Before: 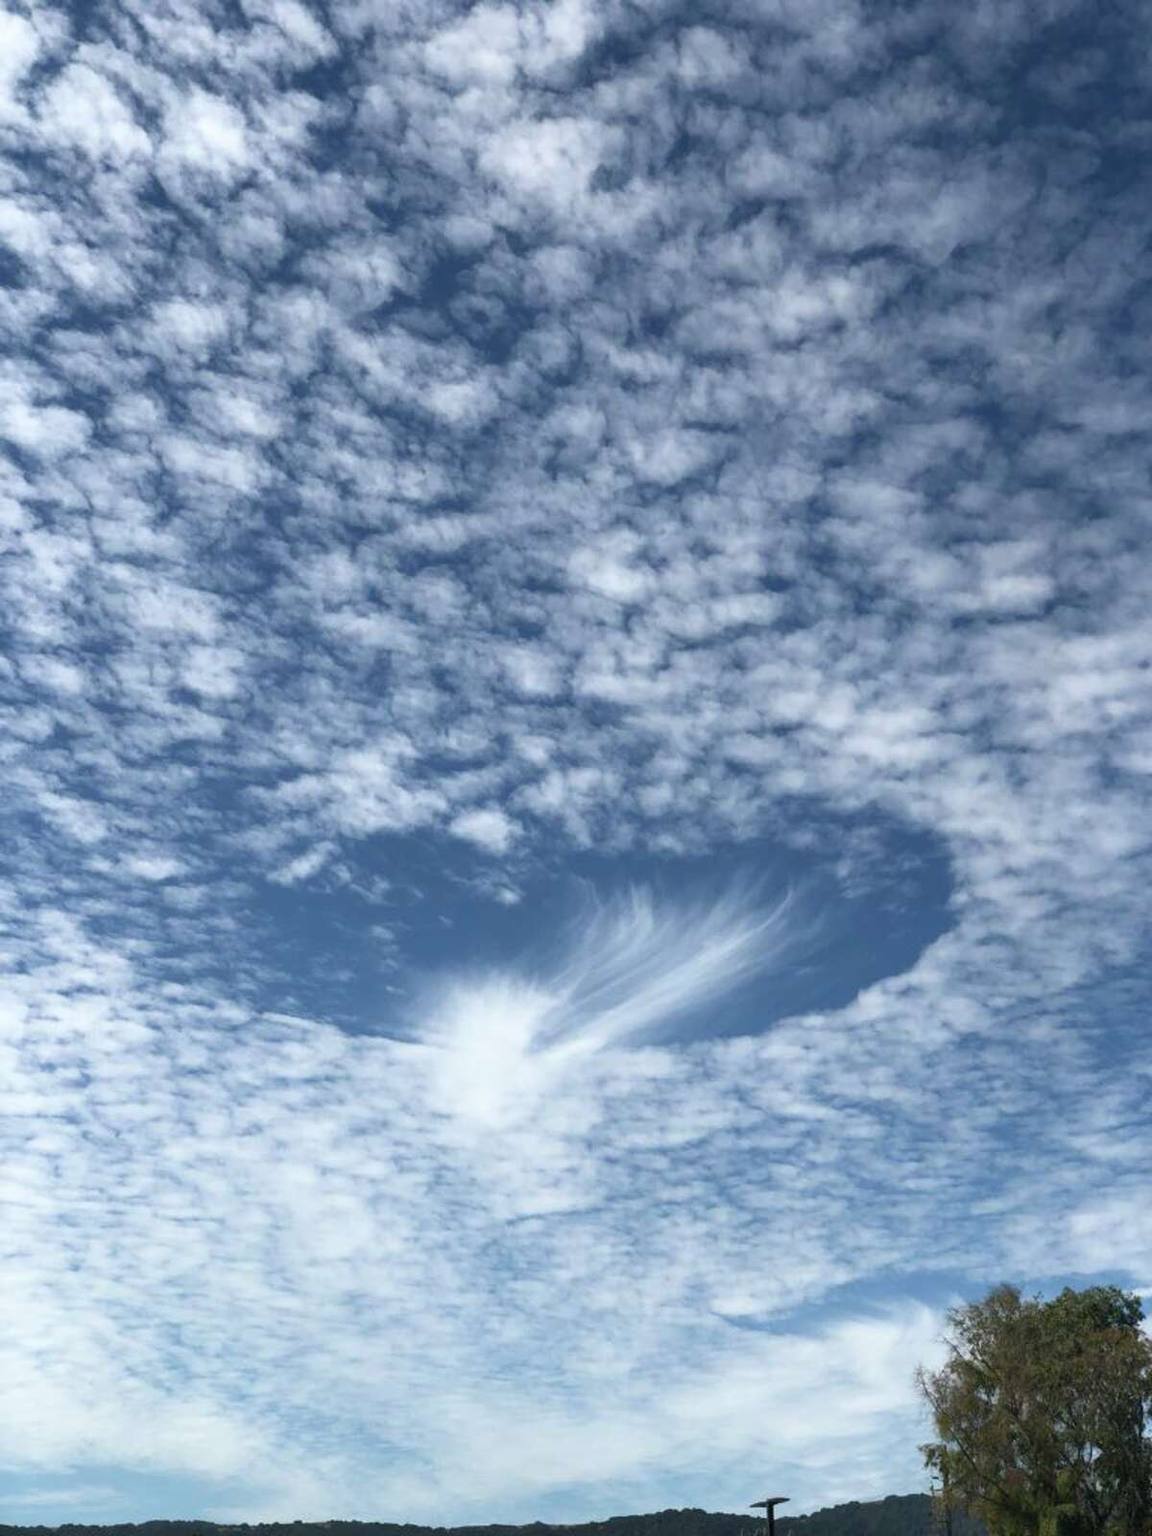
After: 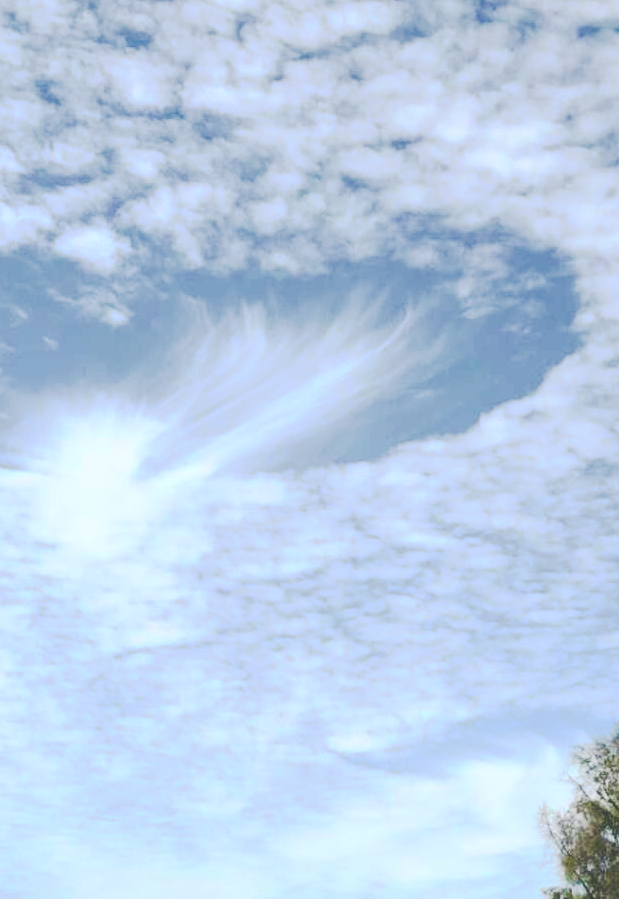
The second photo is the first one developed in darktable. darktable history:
crop: left 34.501%, top 38.599%, right 13.868%, bottom 5.213%
tone curve: curves: ch0 [(0, 0) (0.003, 0.219) (0.011, 0.219) (0.025, 0.223) (0.044, 0.226) (0.069, 0.232) (0.1, 0.24) (0.136, 0.245) (0.177, 0.257) (0.224, 0.281) (0.277, 0.324) (0.335, 0.392) (0.399, 0.484) (0.468, 0.585) (0.543, 0.672) (0.623, 0.741) (0.709, 0.788) (0.801, 0.835) (0.898, 0.878) (1, 1)], preserve colors none
contrast brightness saturation: contrast 0.236, brightness 0.268, saturation 0.387
color correction: highlights b* -0.004, saturation 0.819
